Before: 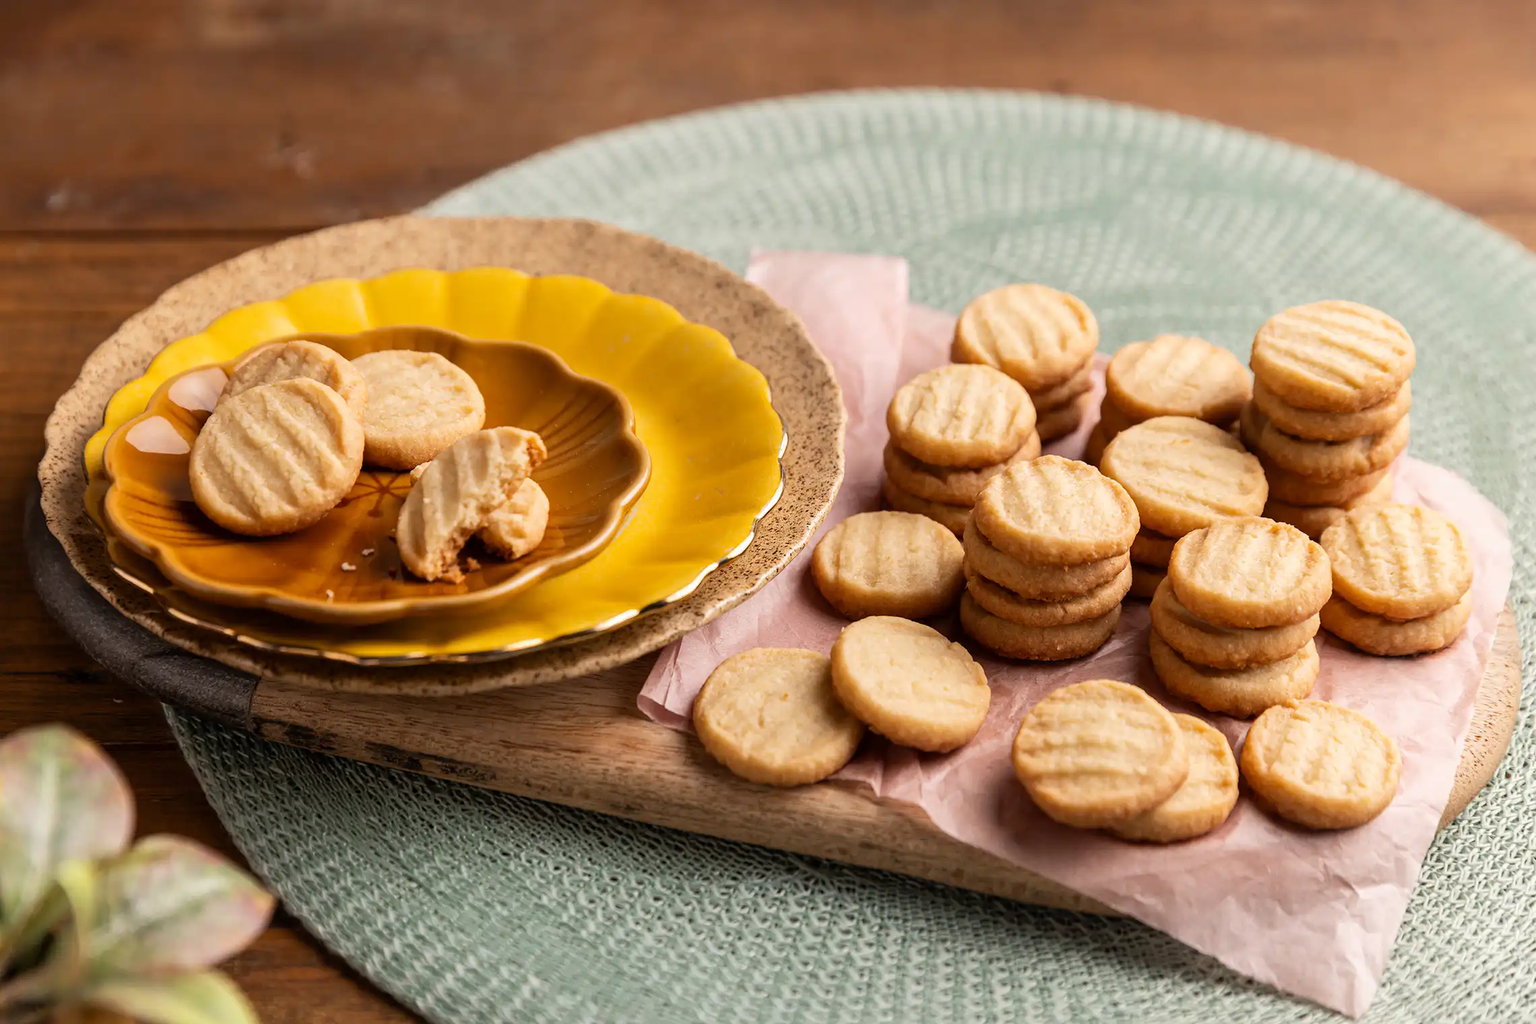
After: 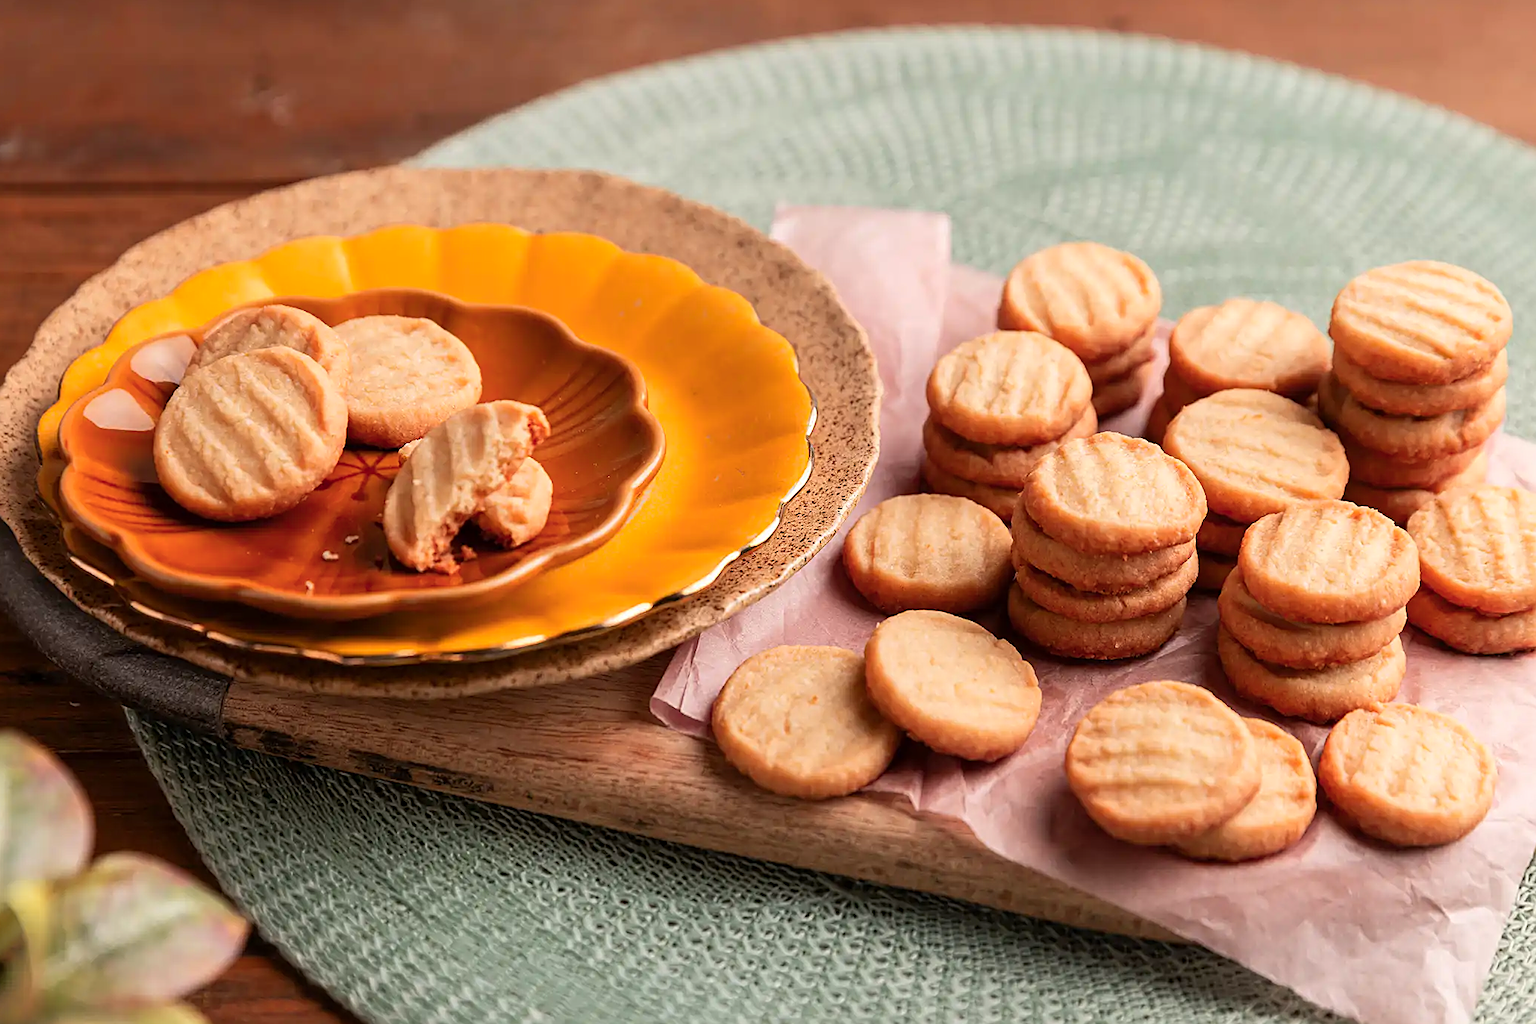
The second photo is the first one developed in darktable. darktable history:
exposure: compensate highlight preservation false
color zones: curves: ch1 [(0.239, 0.552) (0.75, 0.5)]; ch2 [(0.25, 0.462) (0.749, 0.457)], mix 25.94%
crop: left 3.305%, top 6.436%, right 6.389%, bottom 3.258%
sharpen: on, module defaults
